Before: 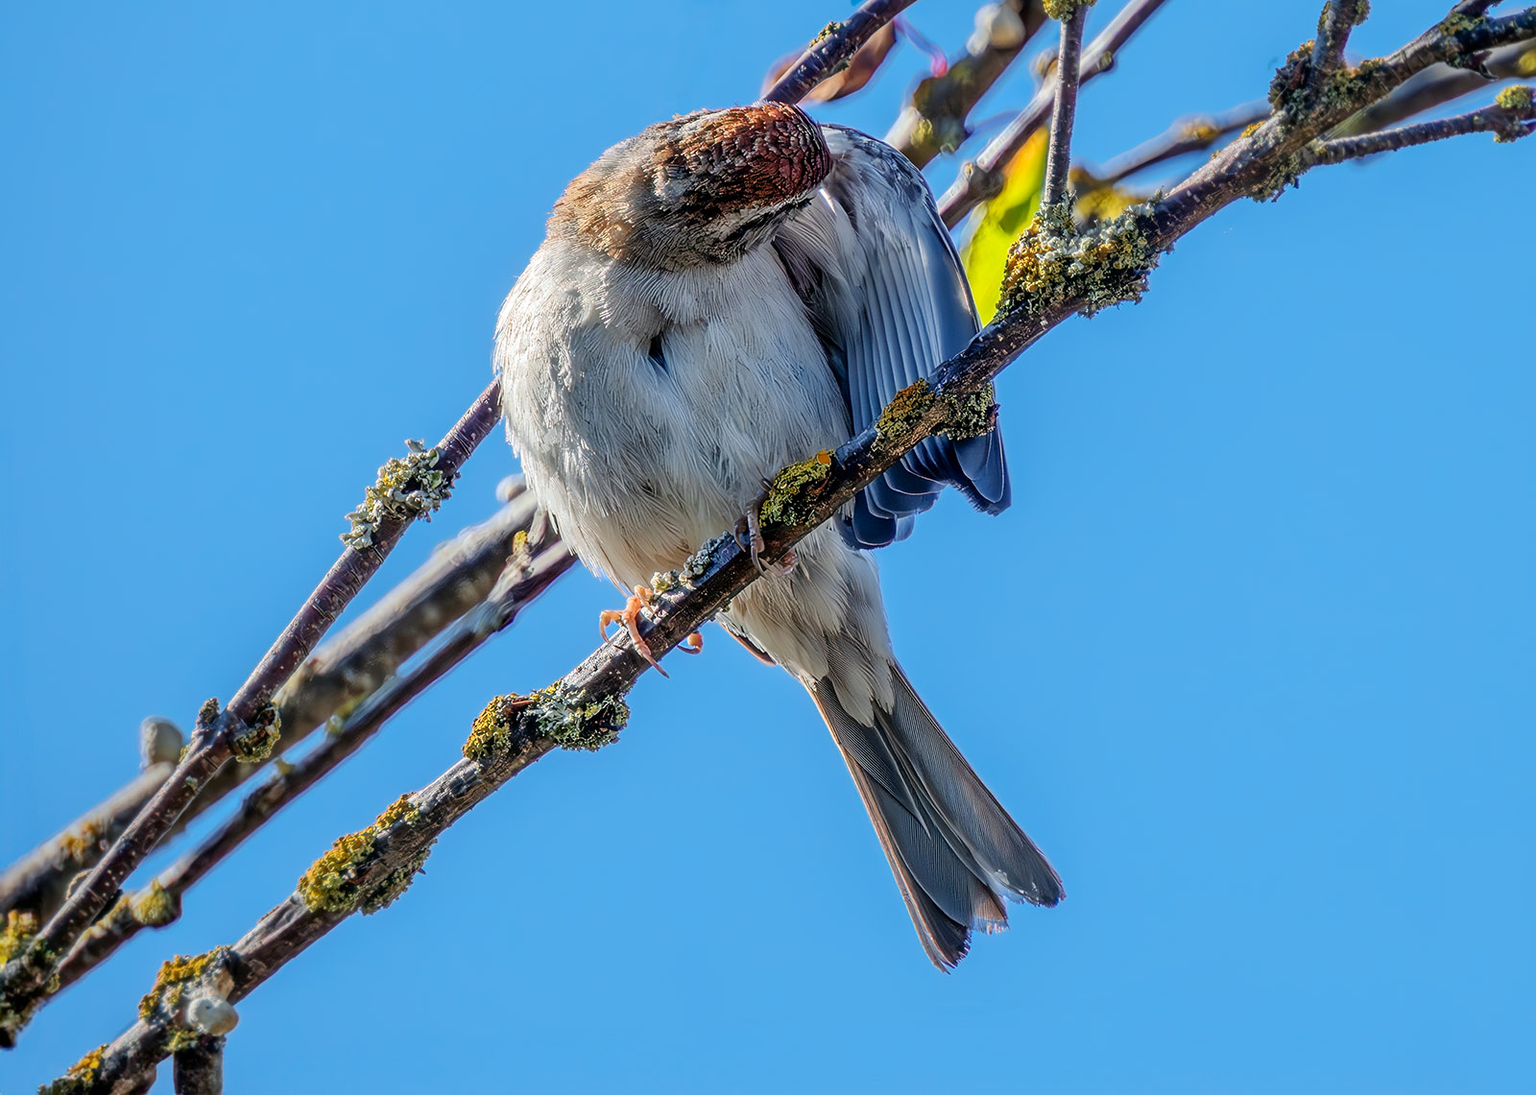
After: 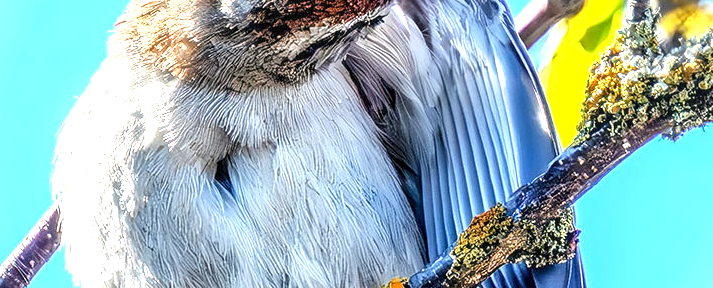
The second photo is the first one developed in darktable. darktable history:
local contrast: on, module defaults
exposure: exposure 1.477 EV, compensate exposure bias true, compensate highlight preservation false
vignetting: fall-off start 99.73%, fall-off radius 71.86%, brightness -0.27, width/height ratio 1.171
crop: left 28.834%, top 16.785%, right 26.592%, bottom 57.92%
